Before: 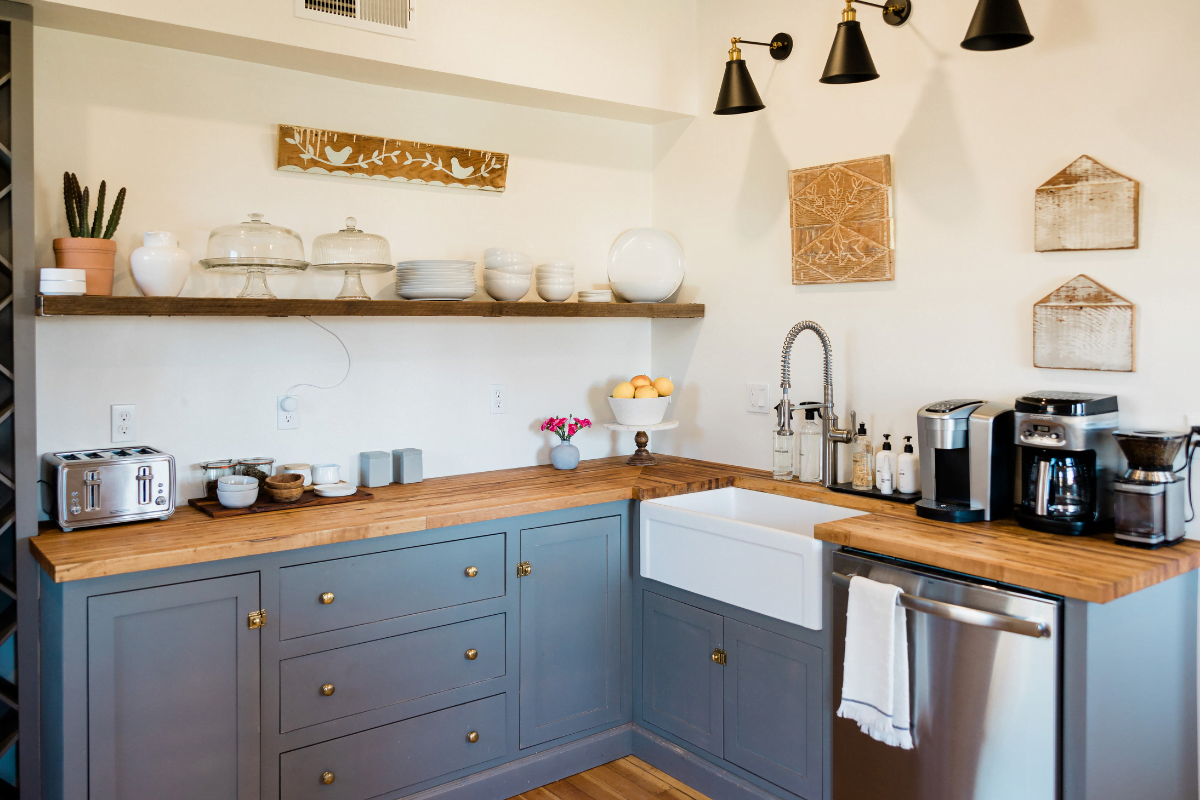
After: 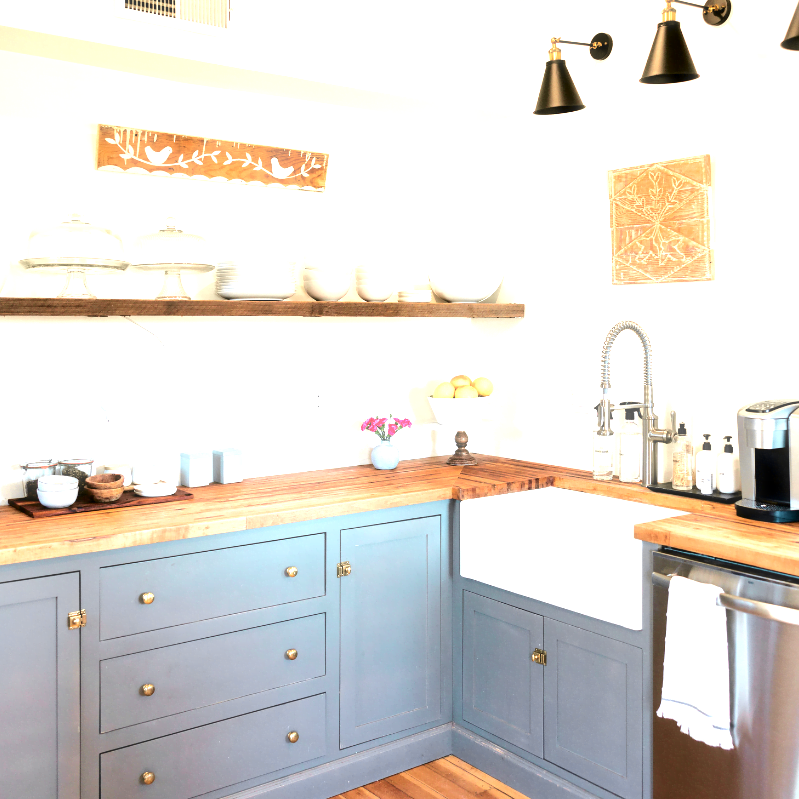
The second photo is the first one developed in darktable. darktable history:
haze removal: strength -0.09, distance 0.358, compatibility mode true, adaptive false
crop and rotate: left 15.055%, right 18.278%
tone curve: curves: ch0 [(0.003, 0) (0.066, 0.031) (0.163, 0.112) (0.264, 0.238) (0.395, 0.408) (0.517, 0.56) (0.684, 0.734) (0.791, 0.814) (1, 1)]; ch1 [(0, 0) (0.164, 0.115) (0.337, 0.332) (0.39, 0.398) (0.464, 0.461) (0.501, 0.5) (0.507, 0.5) (0.534, 0.532) (0.577, 0.59) (0.652, 0.681) (0.733, 0.749) (0.811, 0.796) (1, 1)]; ch2 [(0, 0) (0.337, 0.382) (0.464, 0.476) (0.501, 0.5) (0.527, 0.54) (0.551, 0.565) (0.6, 0.59) (0.687, 0.675) (1, 1)], color space Lab, independent channels, preserve colors none
exposure: black level correction 0.001, exposure 1.3 EV, compensate highlight preservation false
